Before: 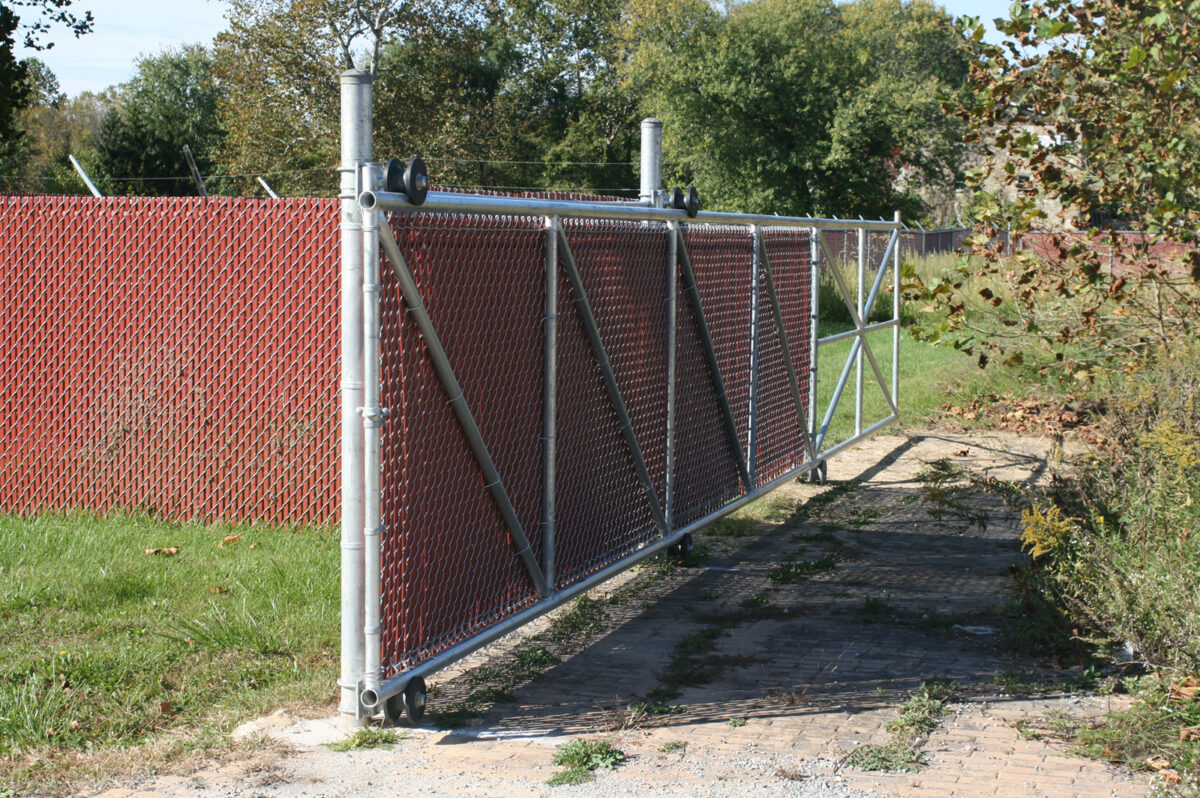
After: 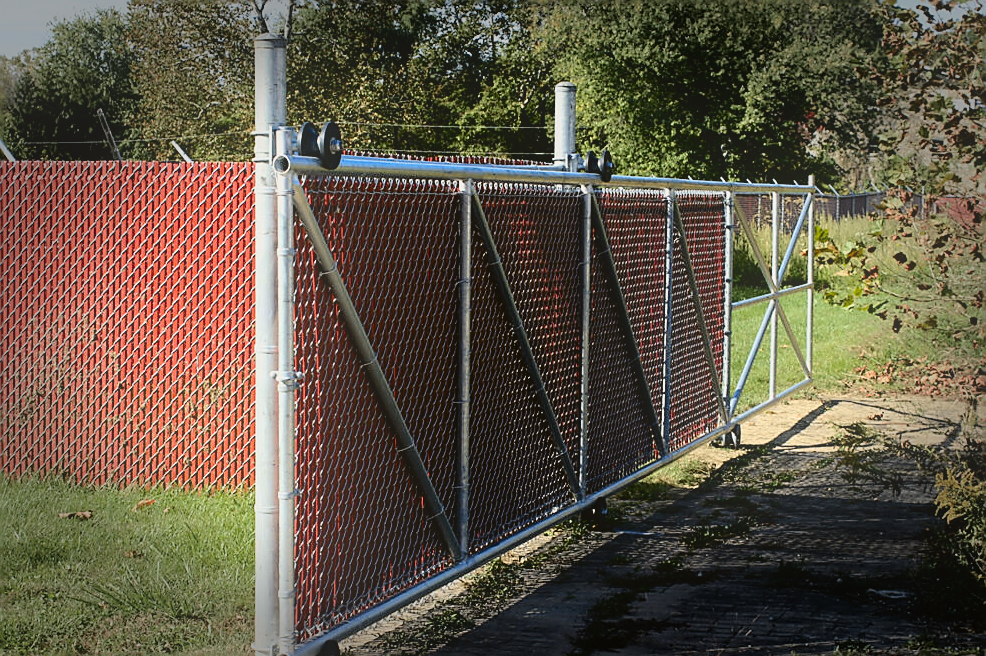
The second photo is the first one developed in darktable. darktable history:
bloom: threshold 82.5%, strength 16.25%
crop and rotate: left 7.196%, top 4.574%, right 10.605%, bottom 13.178%
sharpen: radius 1.4, amount 1.25, threshold 0.7
exposure: exposure -0.36 EV, compensate highlight preservation false
tone curve: curves: ch0 [(0, 0.021) (0.049, 0.044) (0.152, 0.14) (0.328, 0.377) (0.473, 0.543) (0.641, 0.705) (0.85, 0.894) (1, 0.969)]; ch1 [(0, 0) (0.302, 0.331) (0.427, 0.433) (0.472, 0.47) (0.502, 0.503) (0.527, 0.524) (0.564, 0.591) (0.602, 0.632) (0.677, 0.701) (0.859, 0.885) (1, 1)]; ch2 [(0, 0) (0.33, 0.301) (0.447, 0.44) (0.487, 0.496) (0.502, 0.516) (0.535, 0.563) (0.565, 0.6) (0.618, 0.629) (1, 1)], color space Lab, independent channels, preserve colors none
vignetting: fall-off start 66.7%, fall-off radius 39.74%, brightness -0.576, saturation -0.258, automatic ratio true, width/height ratio 0.671, dithering 16-bit output
filmic rgb: black relative exposure -12 EV, white relative exposure 2.8 EV, threshold 3 EV, target black luminance 0%, hardness 8.06, latitude 70.41%, contrast 1.14, highlights saturation mix 10%, shadows ↔ highlights balance -0.388%, color science v4 (2020), iterations of high-quality reconstruction 10, contrast in shadows soft, contrast in highlights soft, enable highlight reconstruction true
